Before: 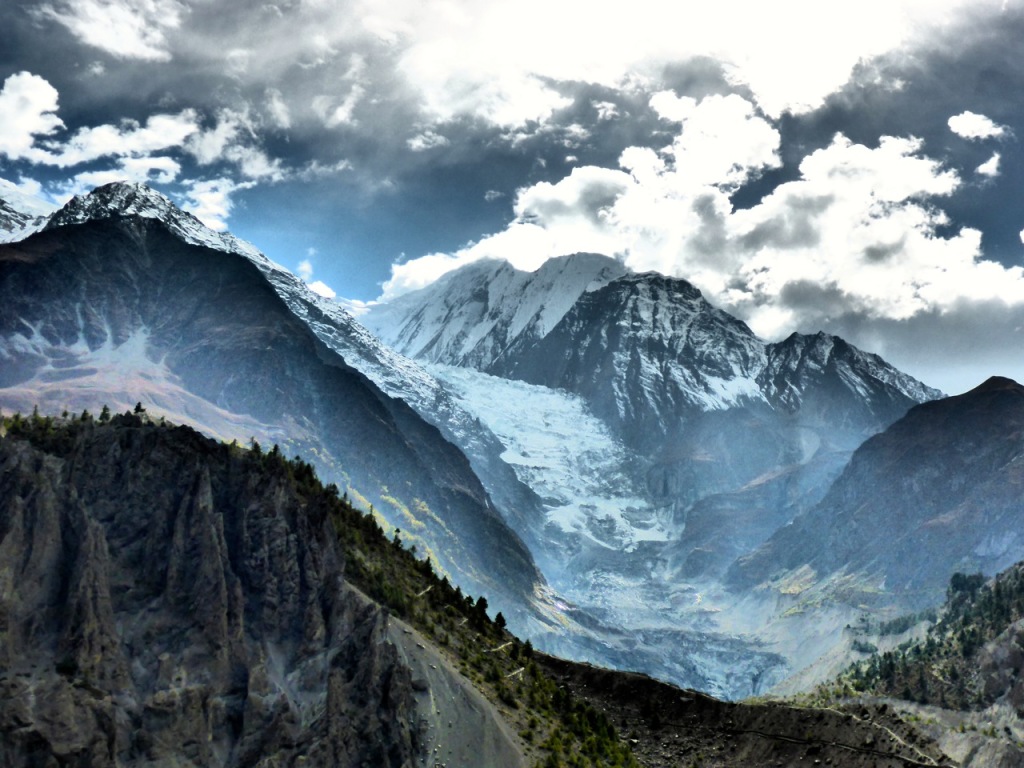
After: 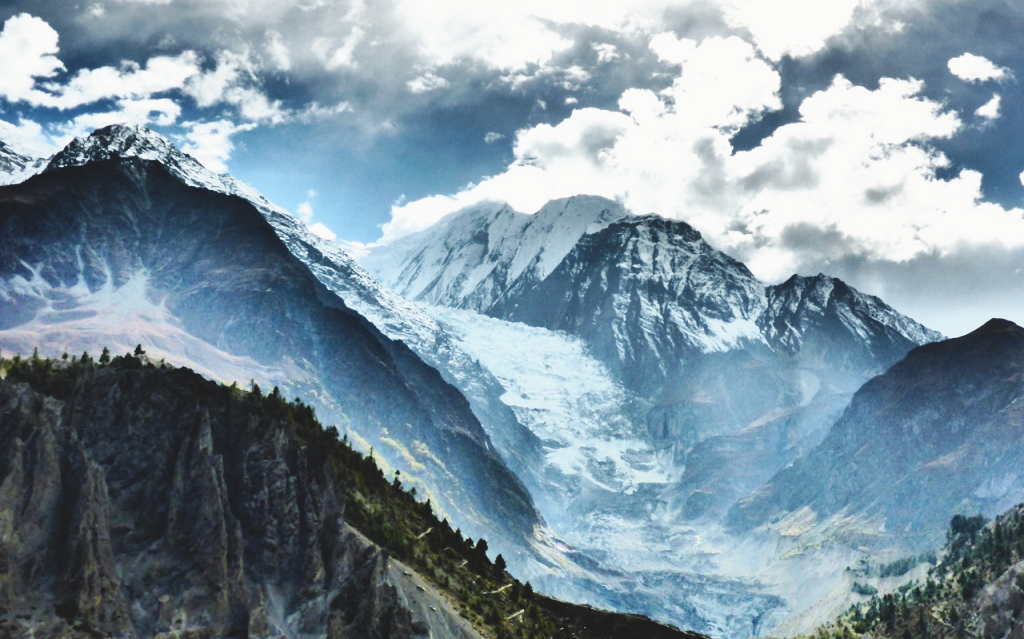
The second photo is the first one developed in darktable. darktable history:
base curve: curves: ch0 [(0, 0) (0.036, 0.025) (0.121, 0.166) (0.206, 0.329) (0.605, 0.79) (1, 1)], preserve colors none
exposure: black level correction -0.025, exposure -0.117 EV, compensate highlight preservation false
crop: top 7.625%, bottom 8.027%
